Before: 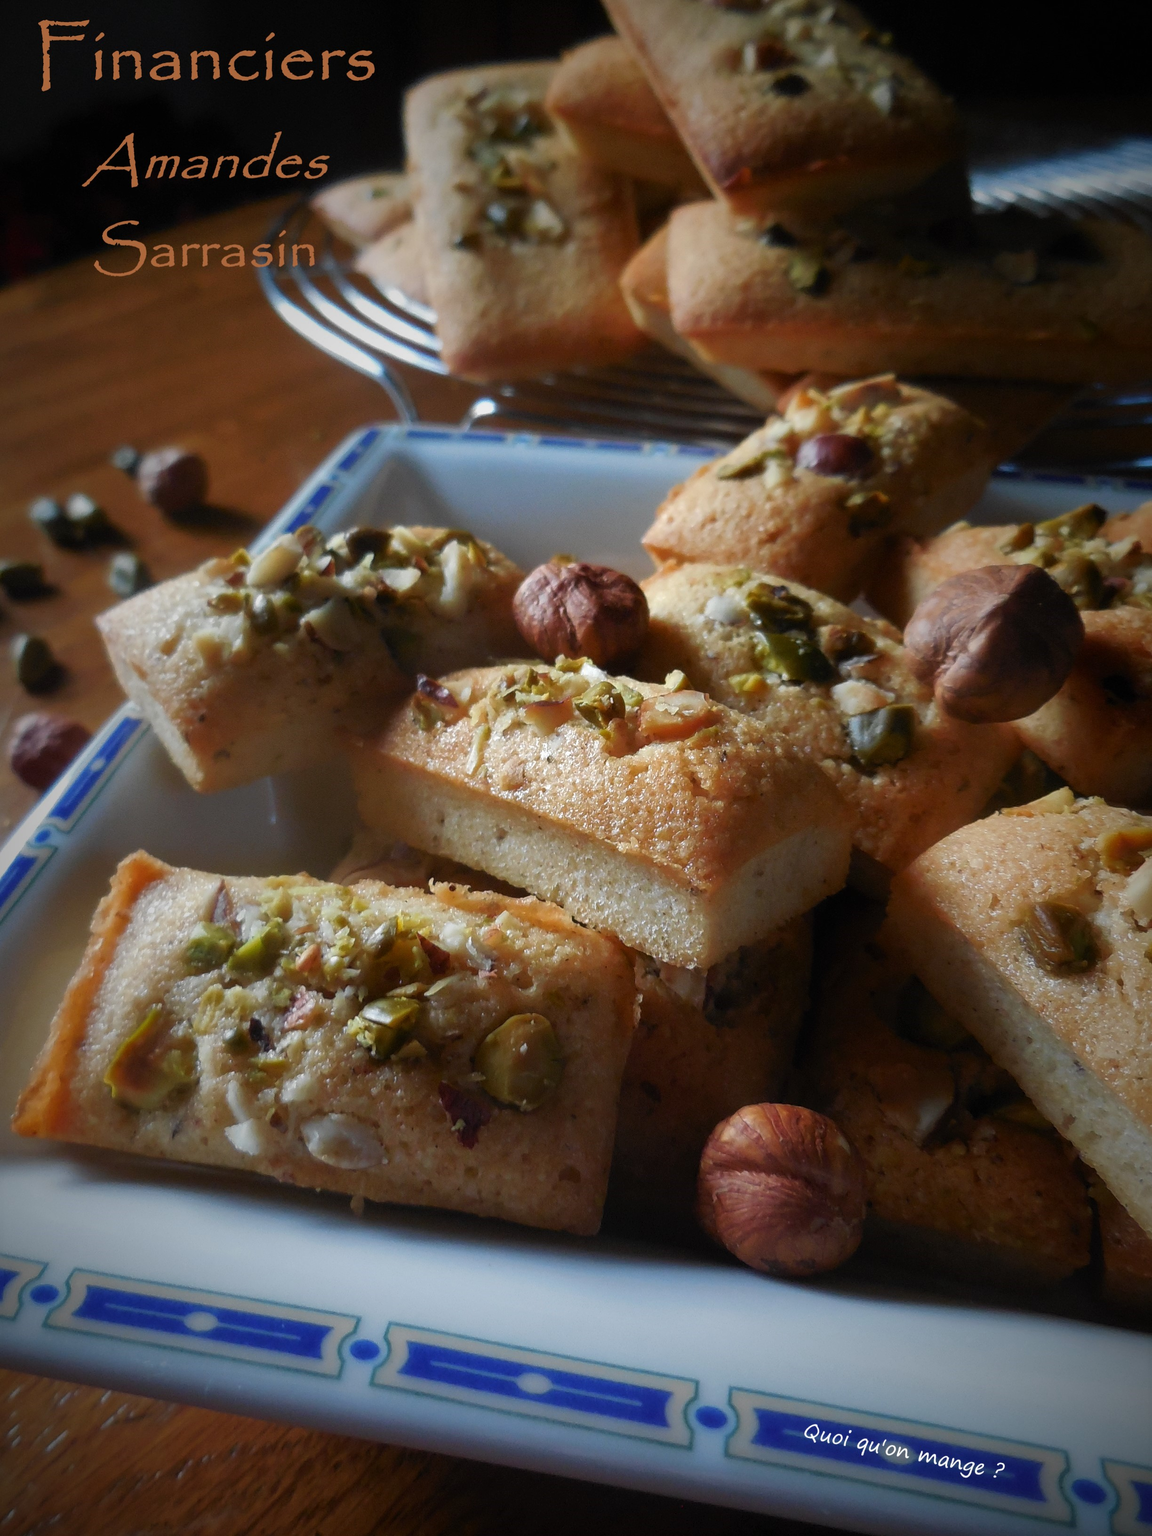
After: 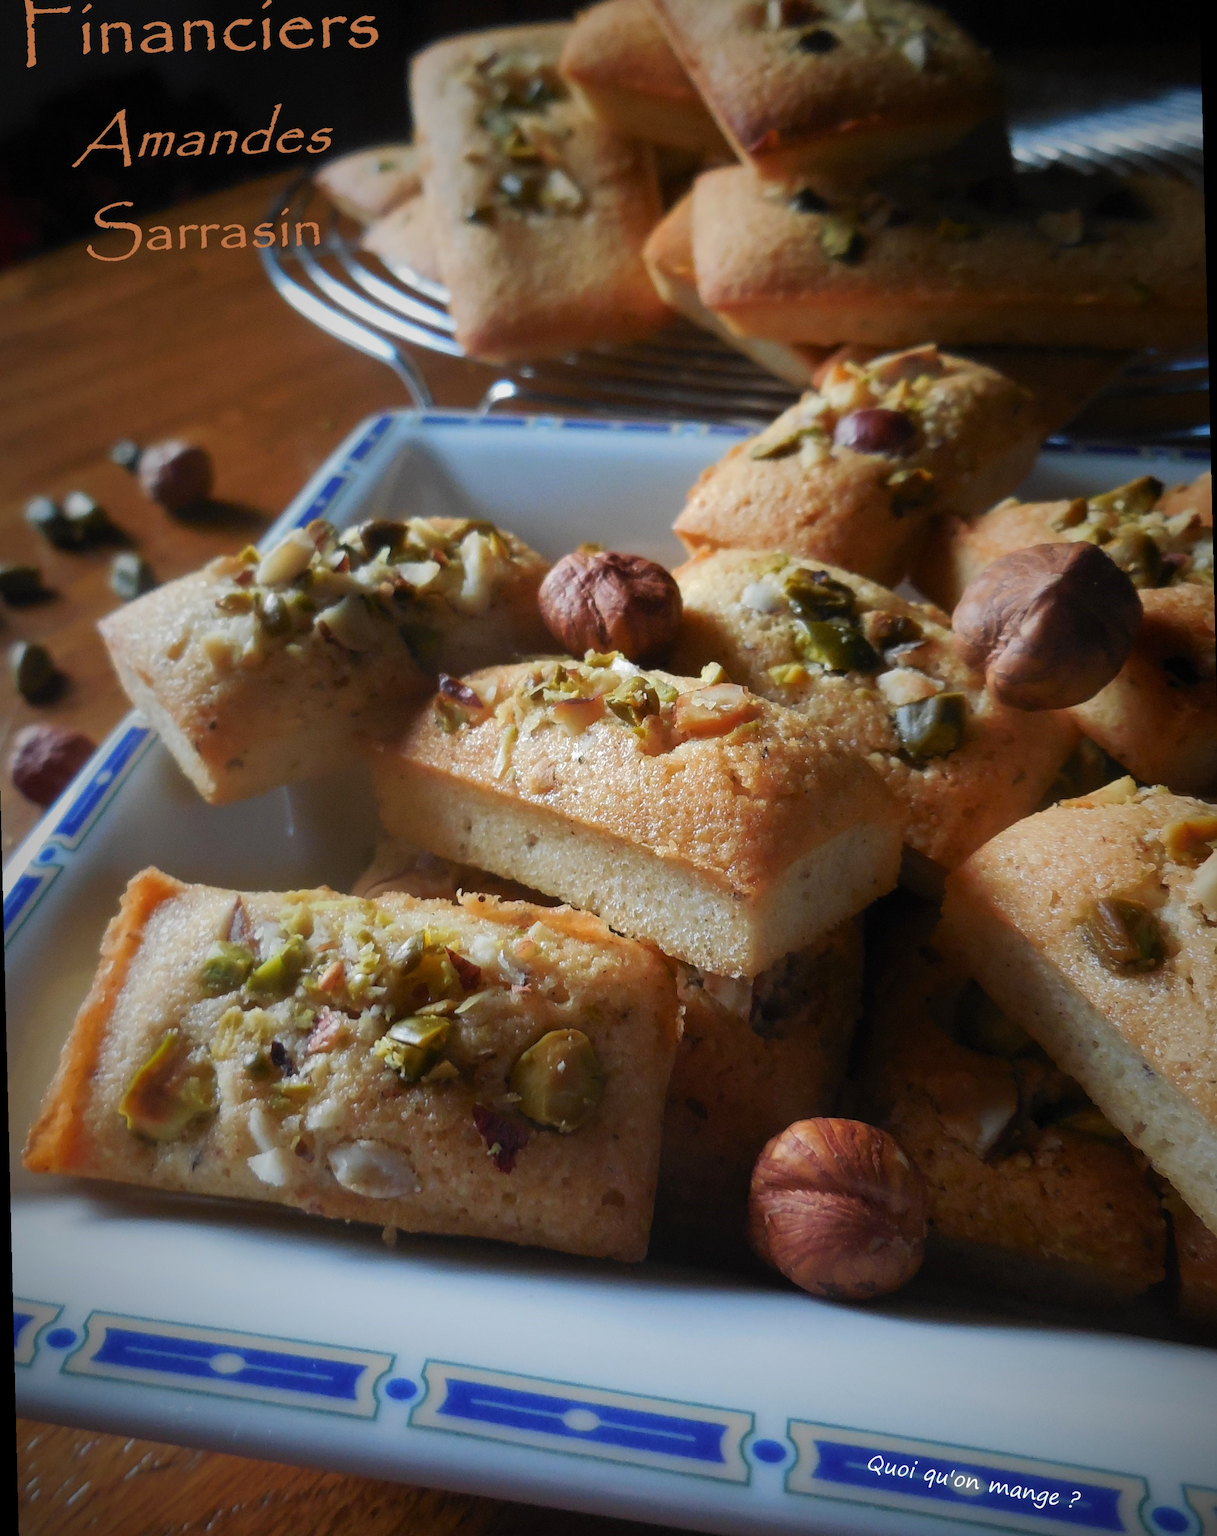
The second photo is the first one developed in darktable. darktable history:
base curve: curves: ch0 [(0, 0) (0.262, 0.32) (0.722, 0.705) (1, 1)]
rotate and perspective: rotation -1.42°, crop left 0.016, crop right 0.984, crop top 0.035, crop bottom 0.965
